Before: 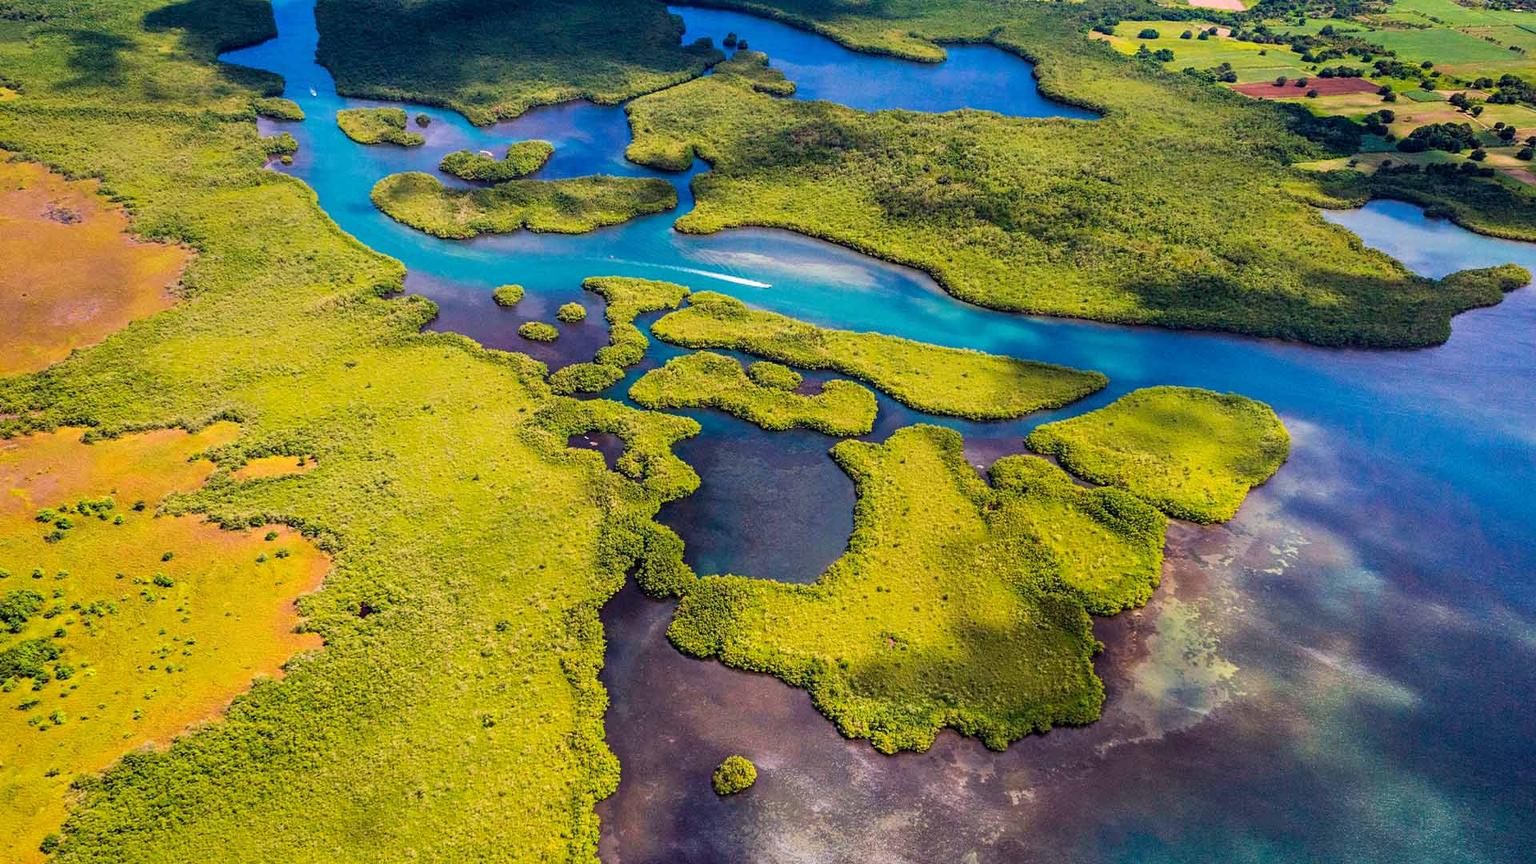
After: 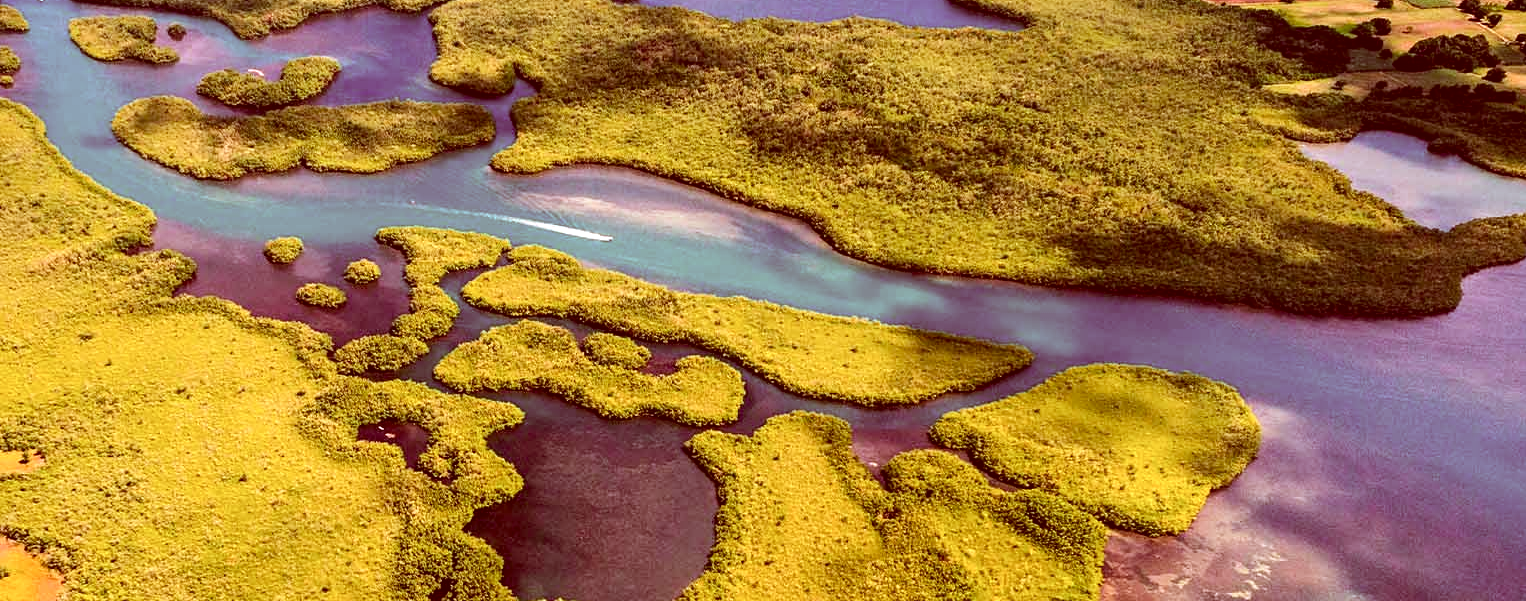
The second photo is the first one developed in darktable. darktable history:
tone equalizer: -8 EV -0.417 EV, -7 EV -0.389 EV, -6 EV -0.333 EV, -5 EV -0.222 EV, -3 EV 0.222 EV, -2 EV 0.333 EV, -1 EV 0.389 EV, +0 EV 0.417 EV, edges refinement/feathering 500, mask exposure compensation -1.57 EV, preserve details no
crop: left 18.38%, top 11.092%, right 2.134%, bottom 33.217%
color correction: highlights a* 9.03, highlights b* 8.71, shadows a* 40, shadows b* 40, saturation 0.8
